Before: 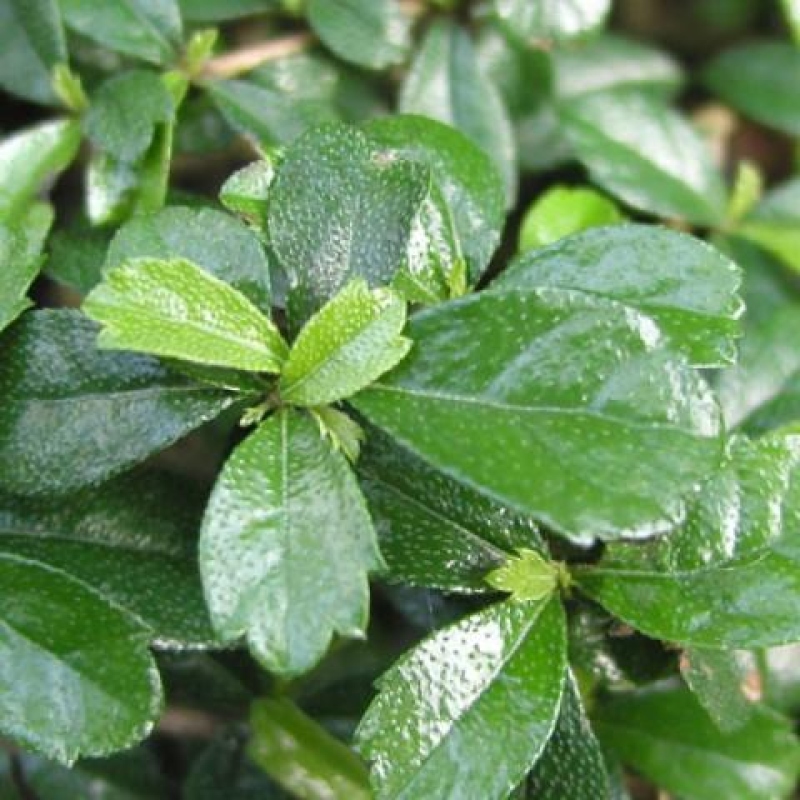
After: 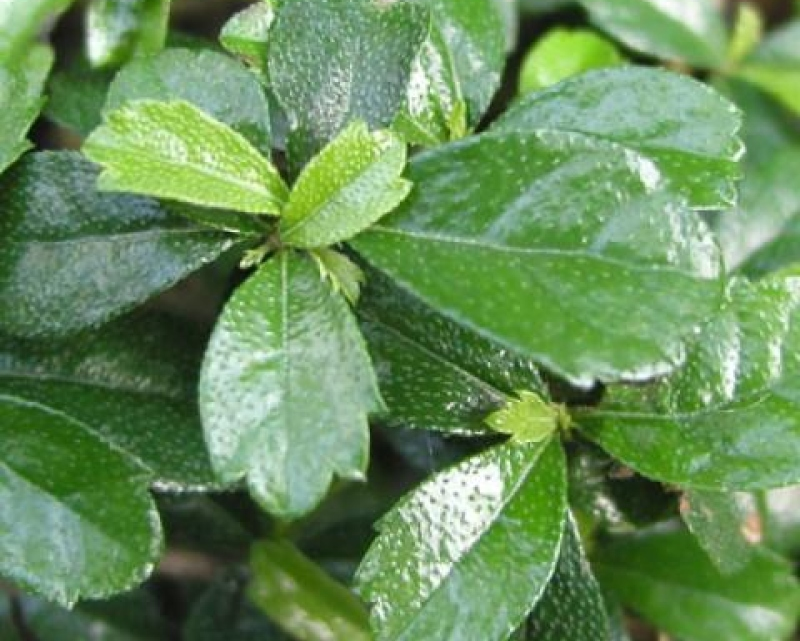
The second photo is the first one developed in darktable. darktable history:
crop and rotate: top 19.757%
